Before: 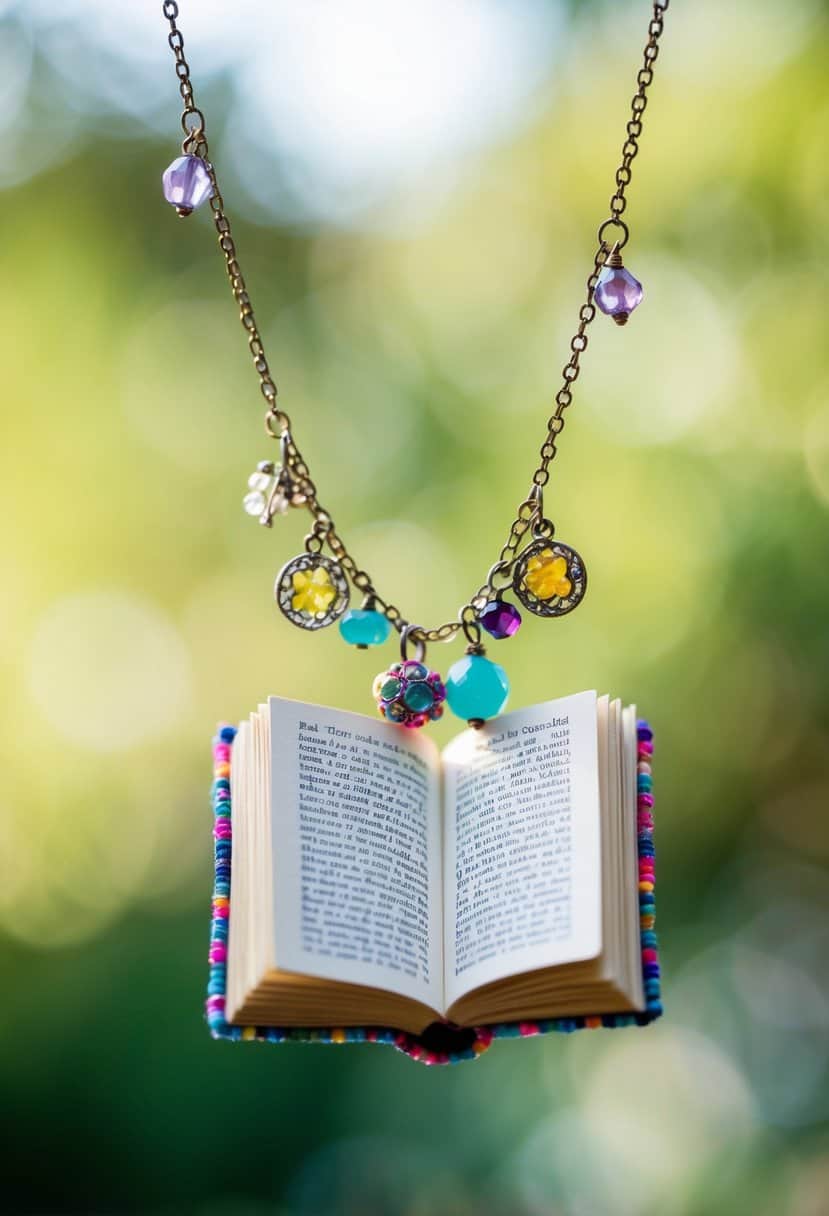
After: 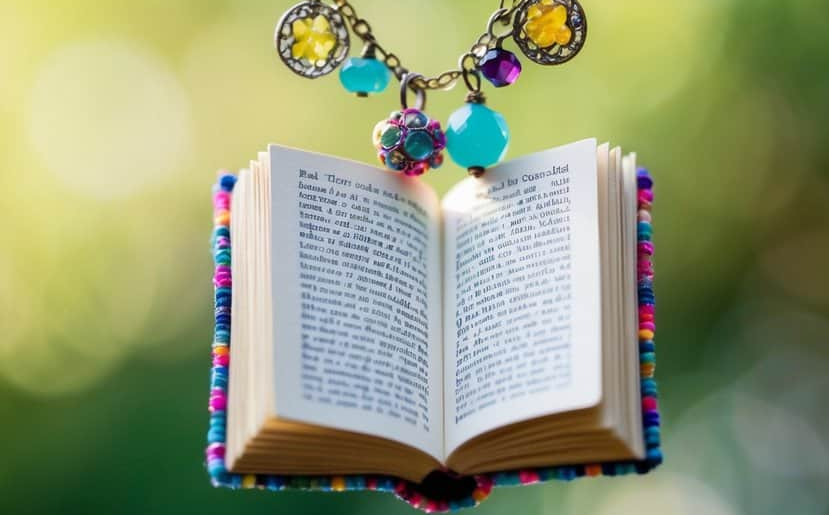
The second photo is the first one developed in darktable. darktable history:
crop: top 45.427%, bottom 12.186%
